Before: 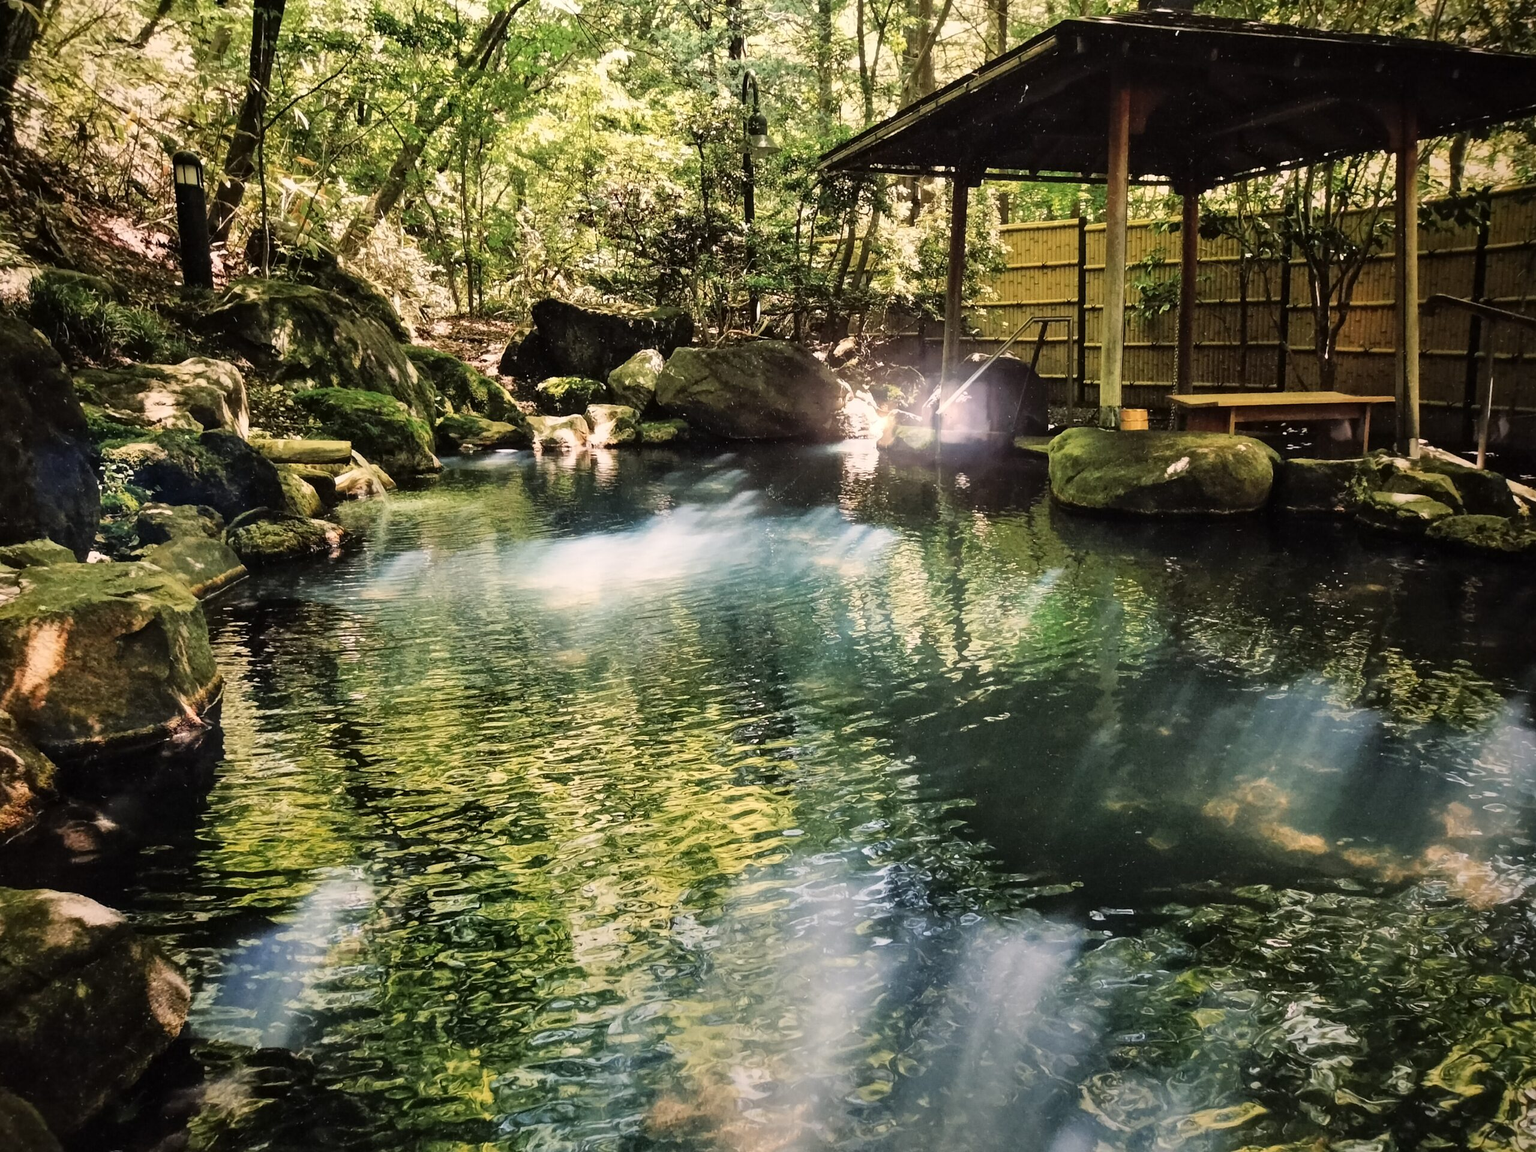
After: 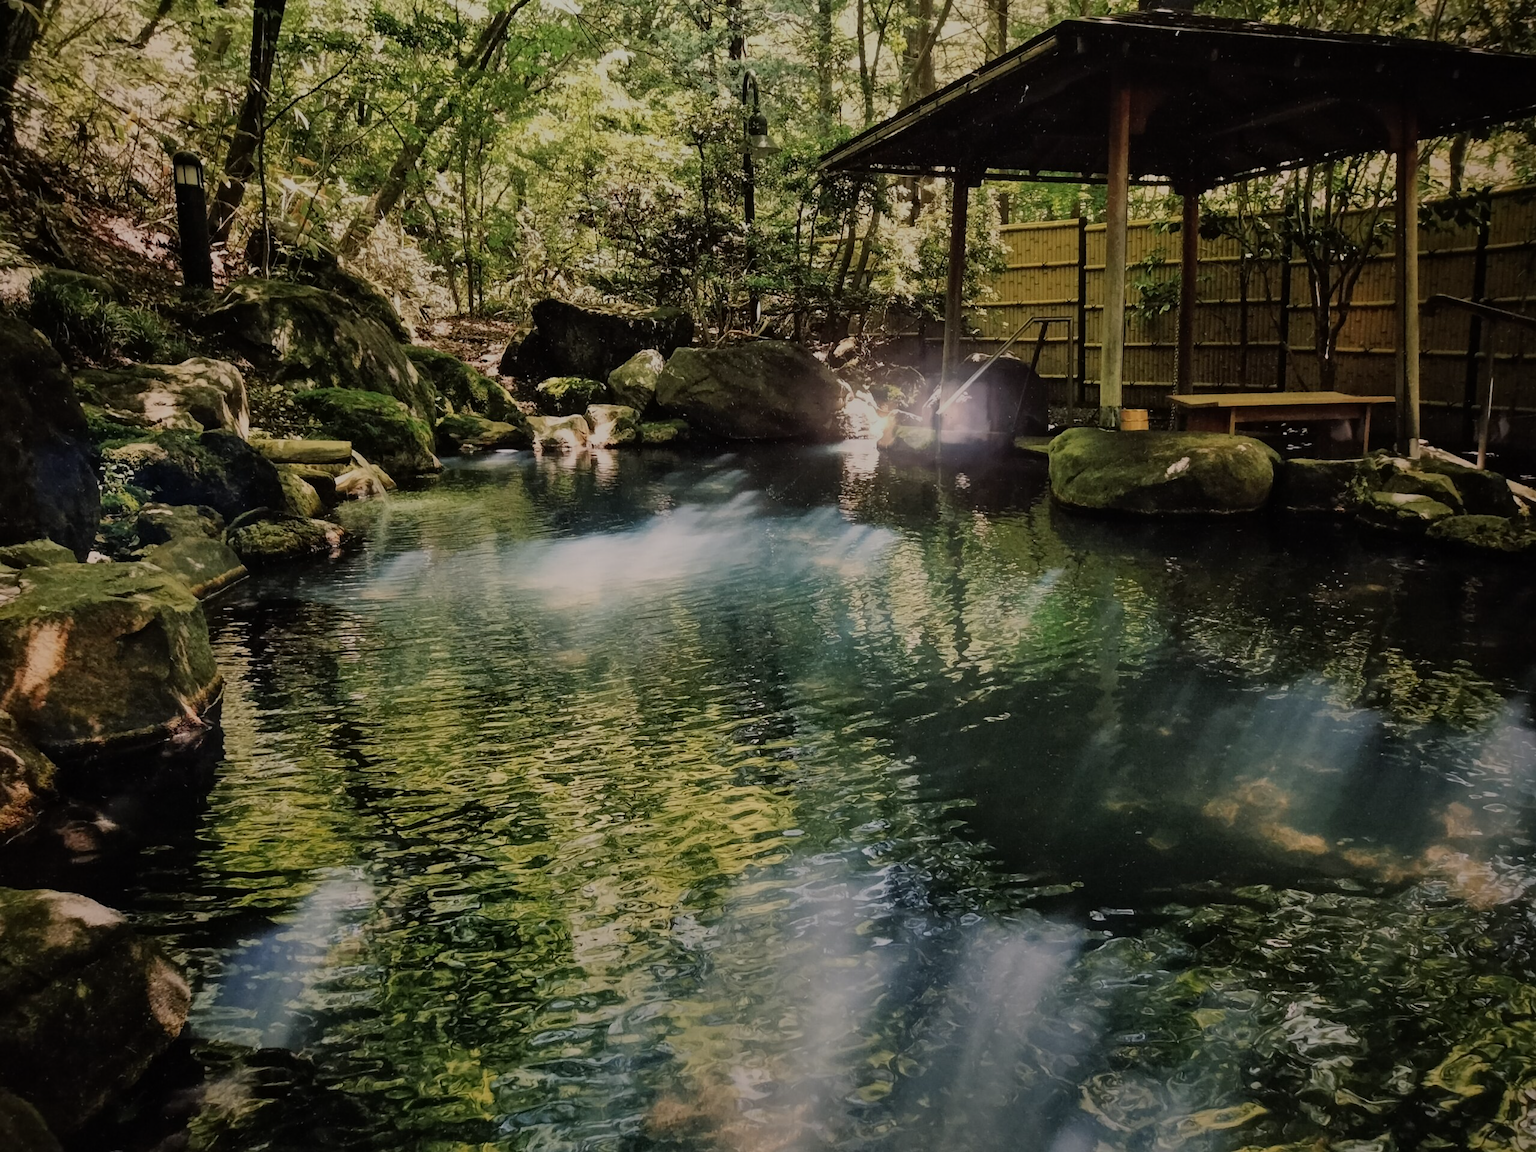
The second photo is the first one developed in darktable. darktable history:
exposure: exposure -0.948 EV, compensate highlight preservation false
